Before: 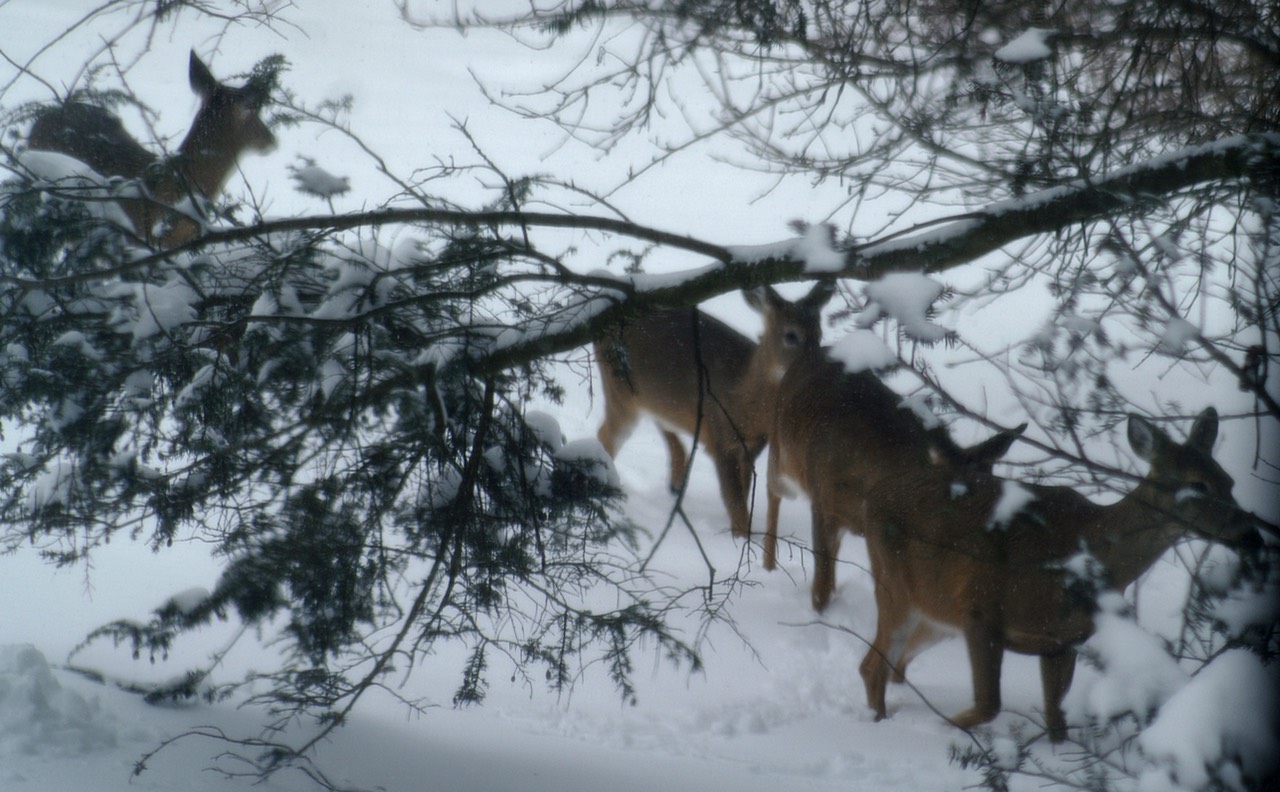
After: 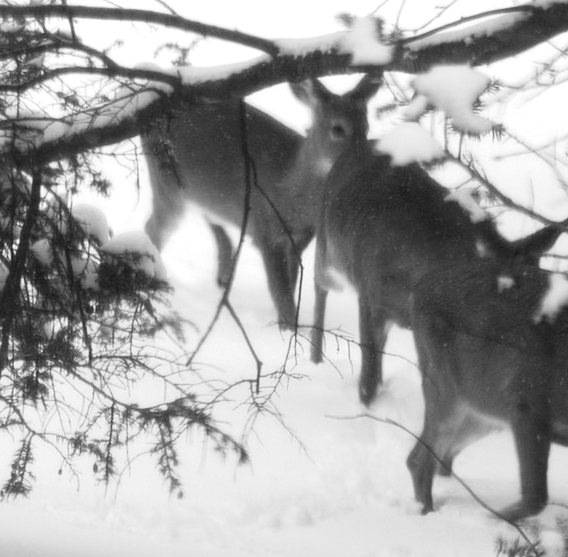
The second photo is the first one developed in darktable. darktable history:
color balance rgb: perceptual saturation grading › global saturation 25%, global vibrance 20%
base curve: curves: ch0 [(0, 0) (0.666, 0.806) (1, 1)]
crop: left 35.432%, top 26.233%, right 20.145%, bottom 3.432%
monochrome: a -71.75, b 75.82
rotate and perspective: crop left 0, crop top 0
exposure: black level correction 0, exposure 1.1 EV, compensate exposure bias true, compensate highlight preservation false
